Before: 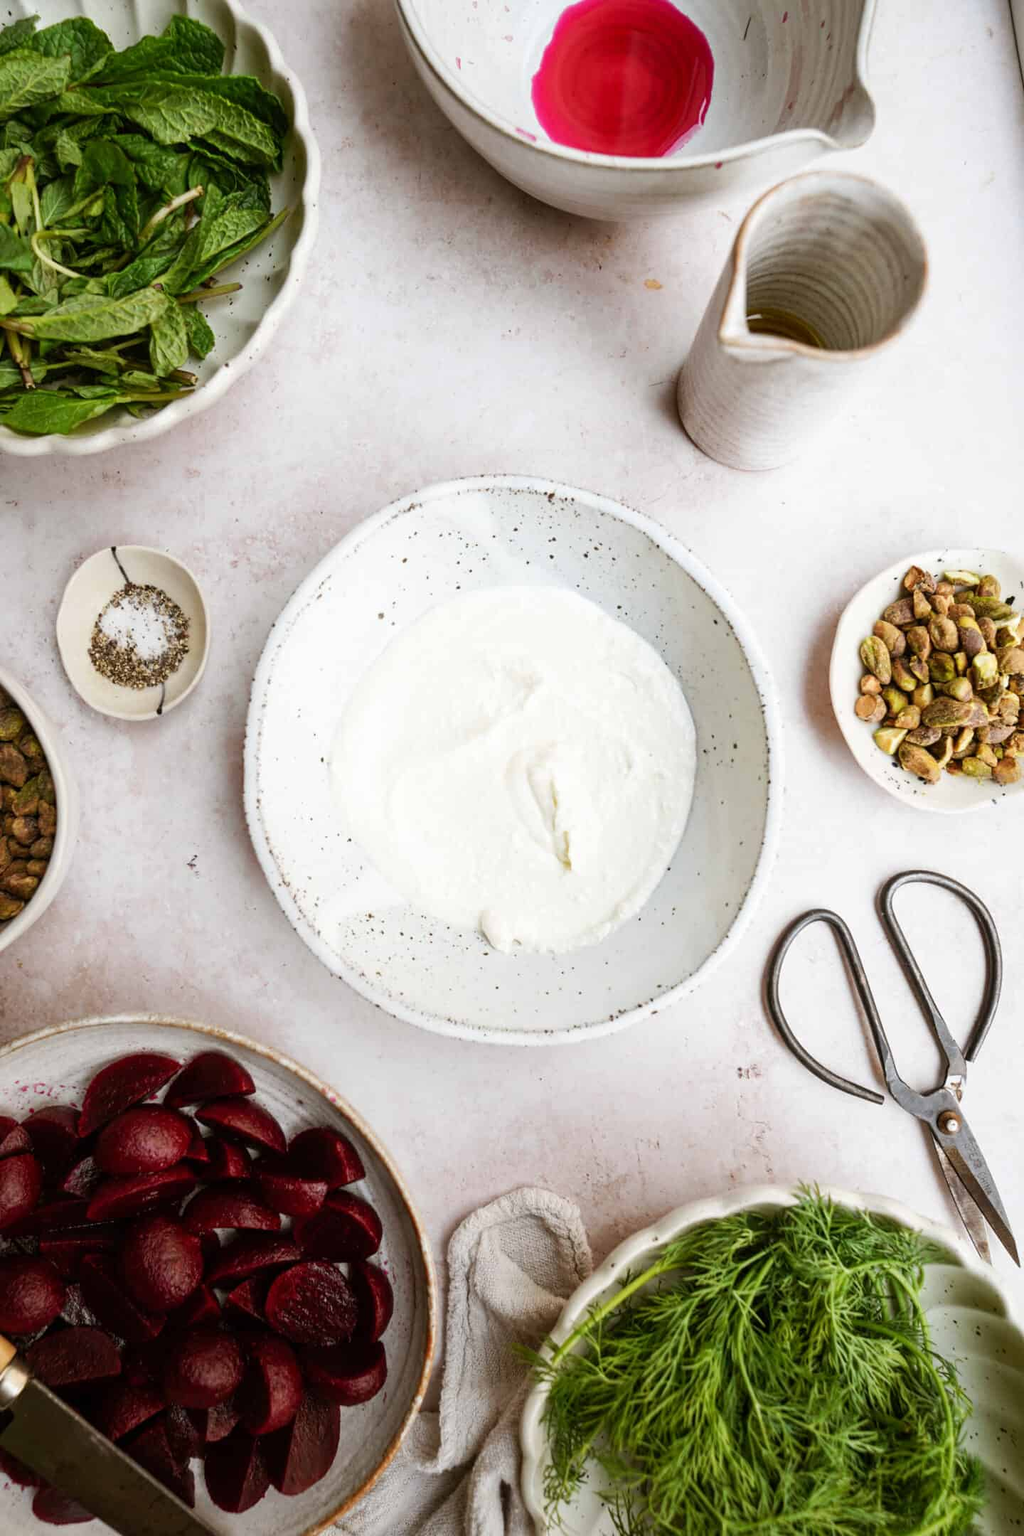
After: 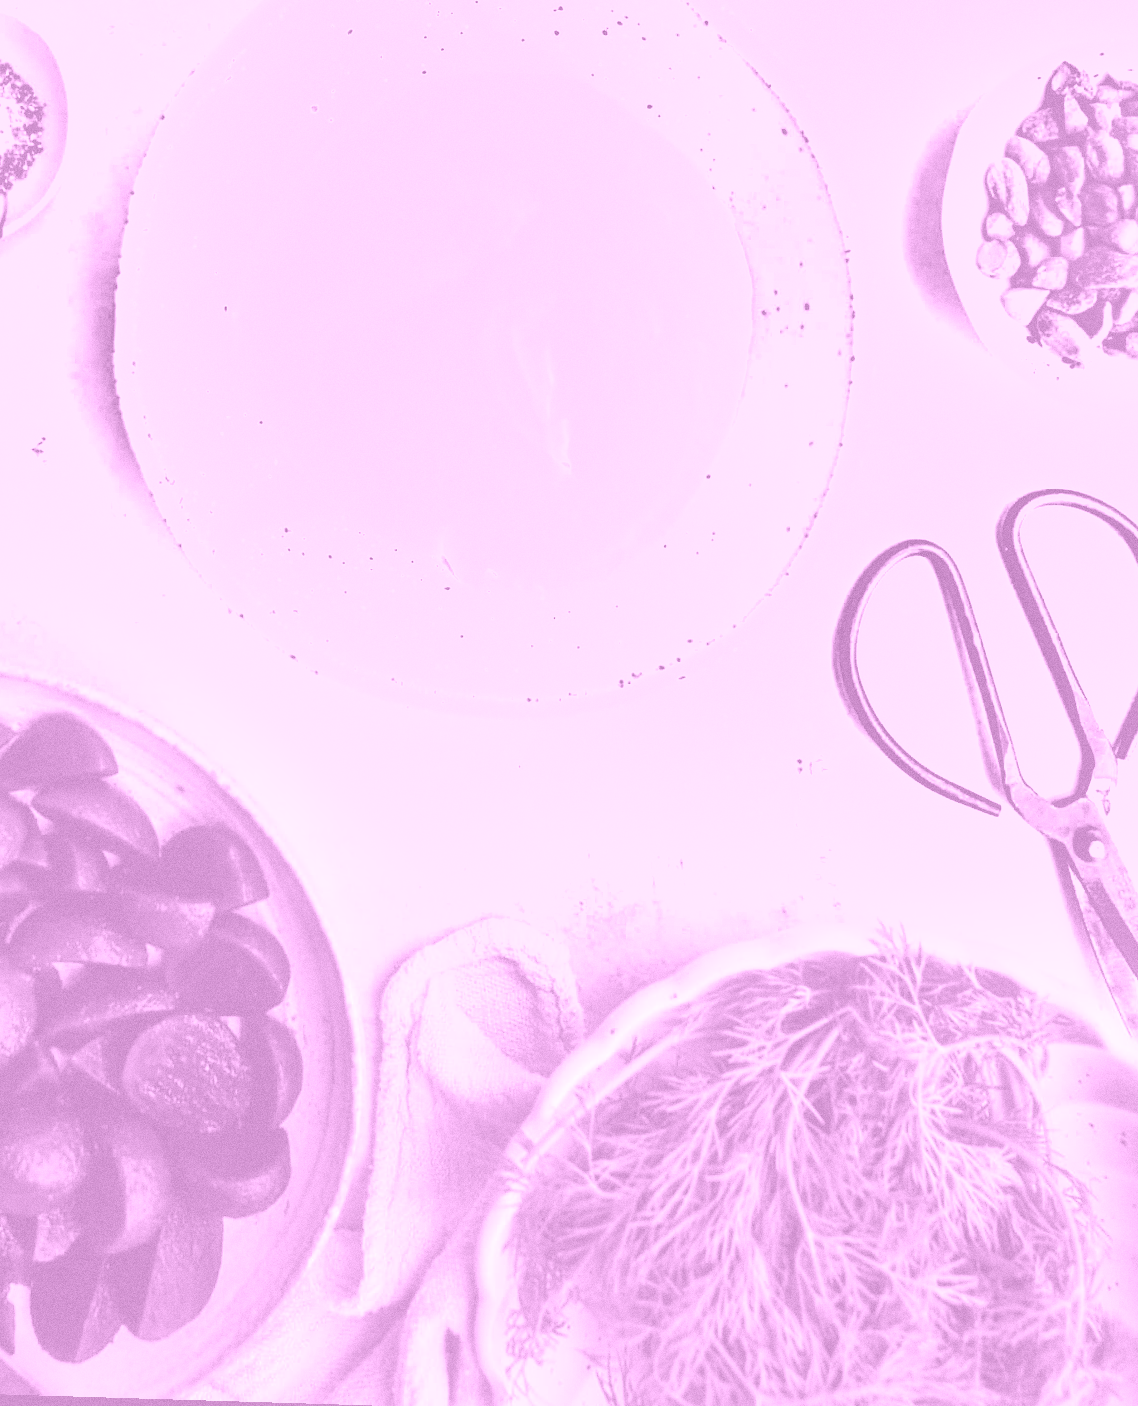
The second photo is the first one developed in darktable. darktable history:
crop and rotate: left 17.299%, top 35.115%, right 7.015%, bottom 1.024%
exposure: black level correction 0, exposure 1.1 EV, compensate exposure bias true, compensate highlight preservation false
rotate and perspective: rotation 1.72°, automatic cropping off
colorize: hue 331.2°, saturation 75%, source mix 30.28%, lightness 70.52%, version 1
grain: coarseness 0.09 ISO
color balance rgb: hue shift 180°, global vibrance 50%, contrast 0.32%
shadows and highlights: soften with gaussian
